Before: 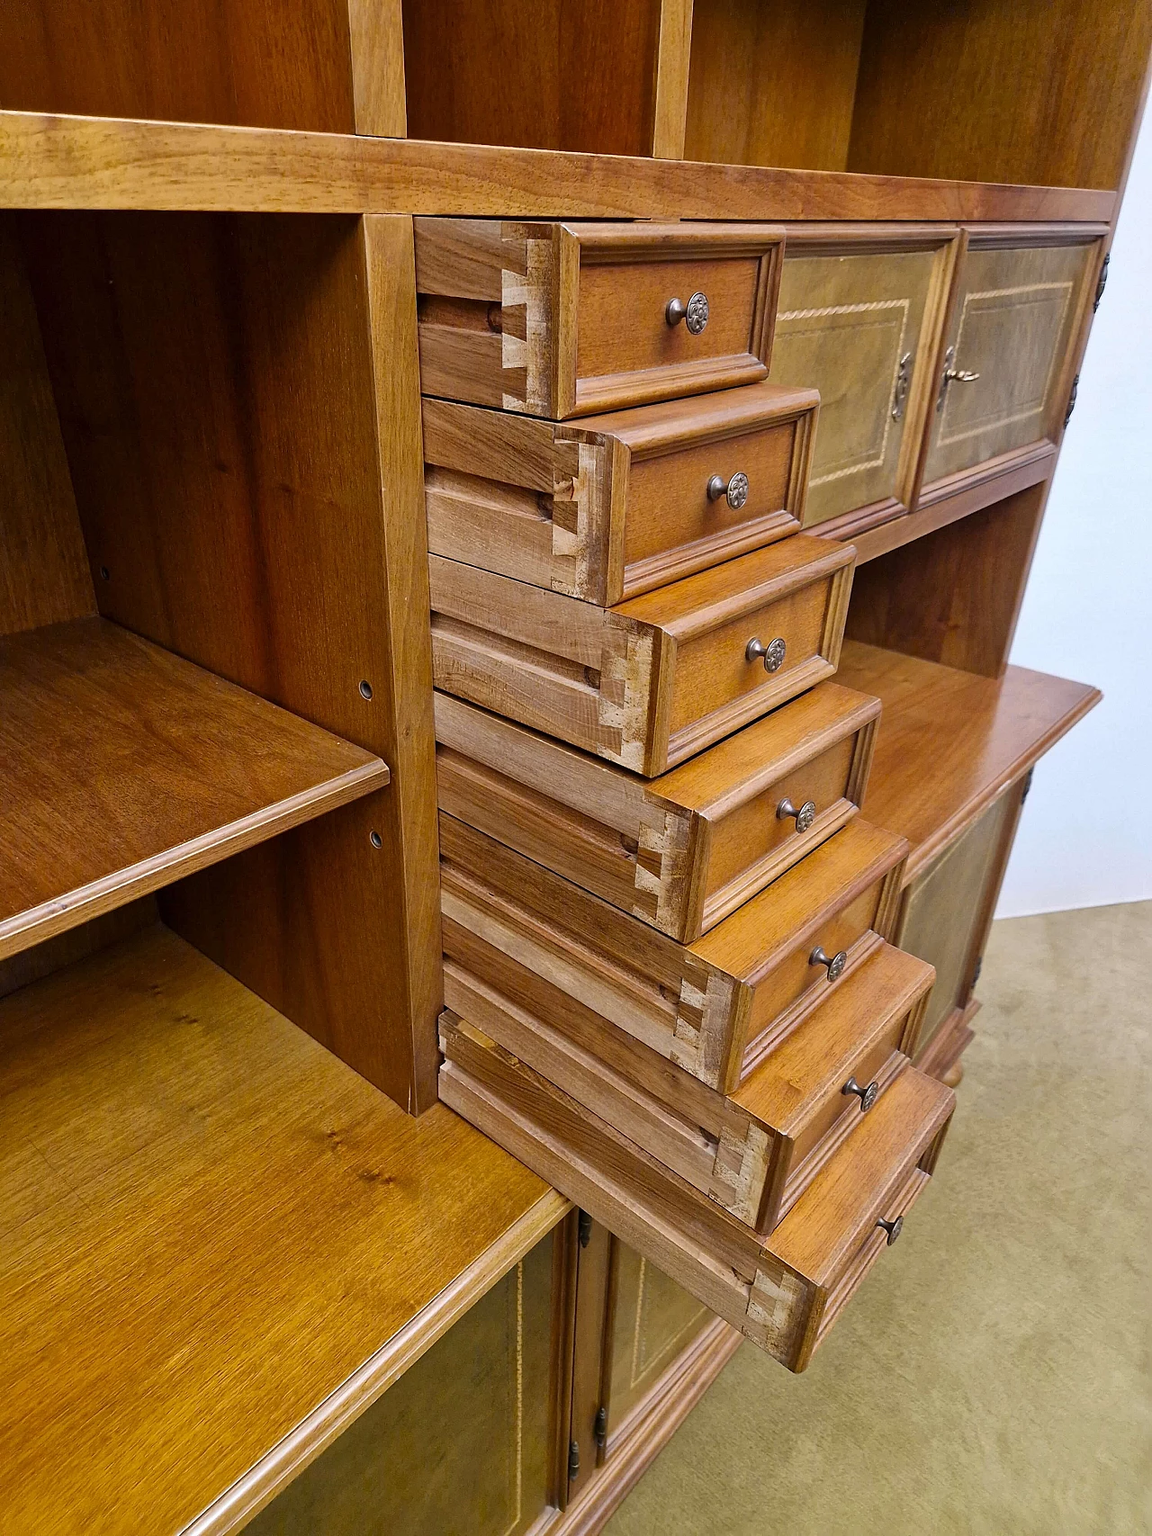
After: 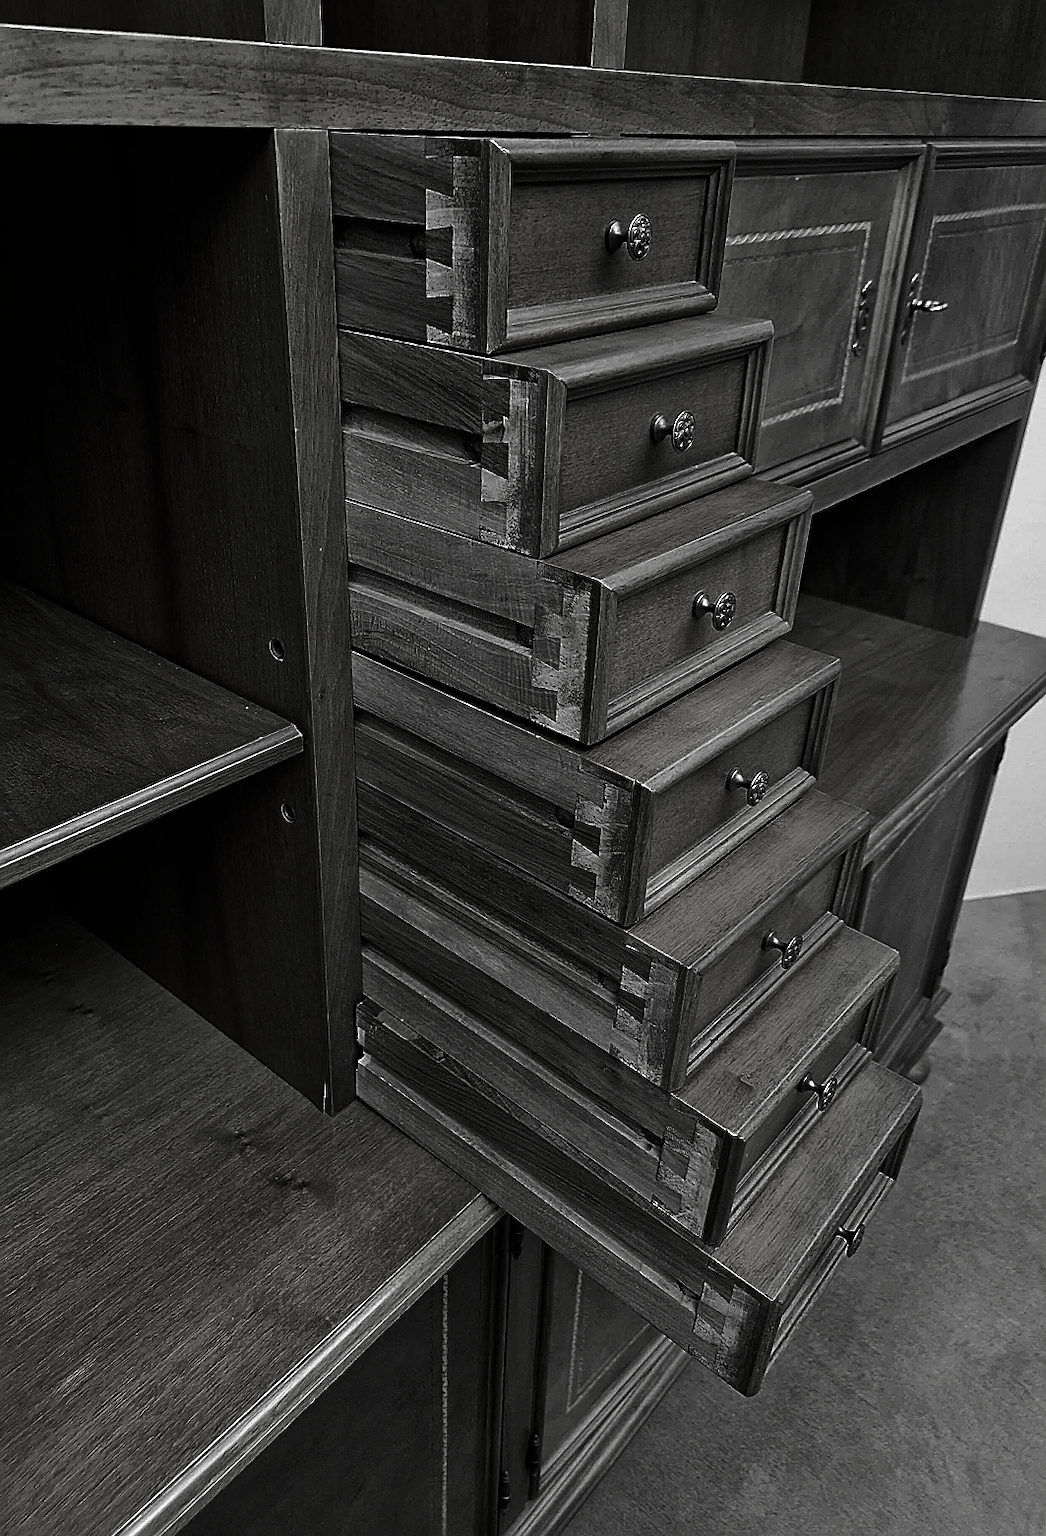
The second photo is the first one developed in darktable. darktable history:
contrast brightness saturation: contrast -0.034, brightness -0.593, saturation -0.988
color zones: curves: ch0 [(0, 0.447) (0.184, 0.543) (0.323, 0.476) (0.429, 0.445) (0.571, 0.443) (0.714, 0.451) (0.857, 0.452) (1, 0.447)]; ch1 [(0, 0.464) (0.176, 0.46) (0.287, 0.177) (0.429, 0.002) (0.571, 0) (0.714, 0) (0.857, 0) (1, 0.464)]
sharpen: amount 0.497
crop: left 9.843%, top 6.308%, right 7.021%, bottom 2.196%
